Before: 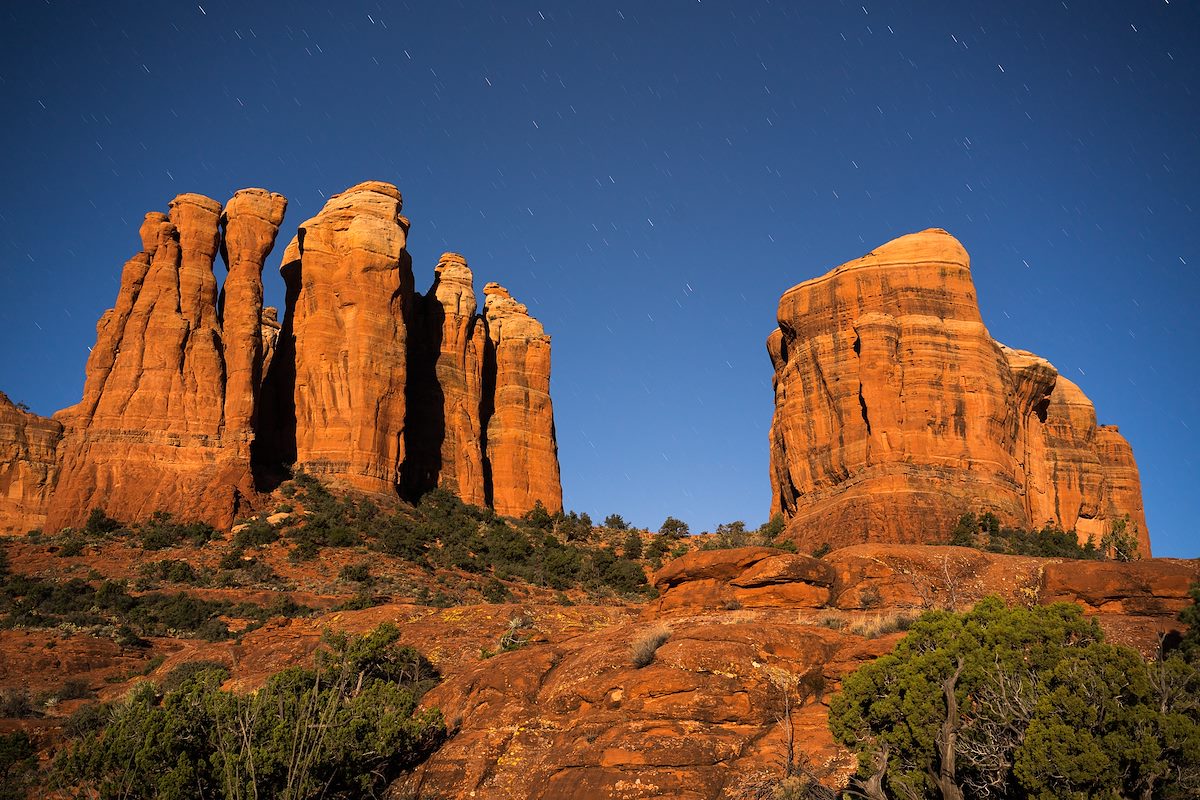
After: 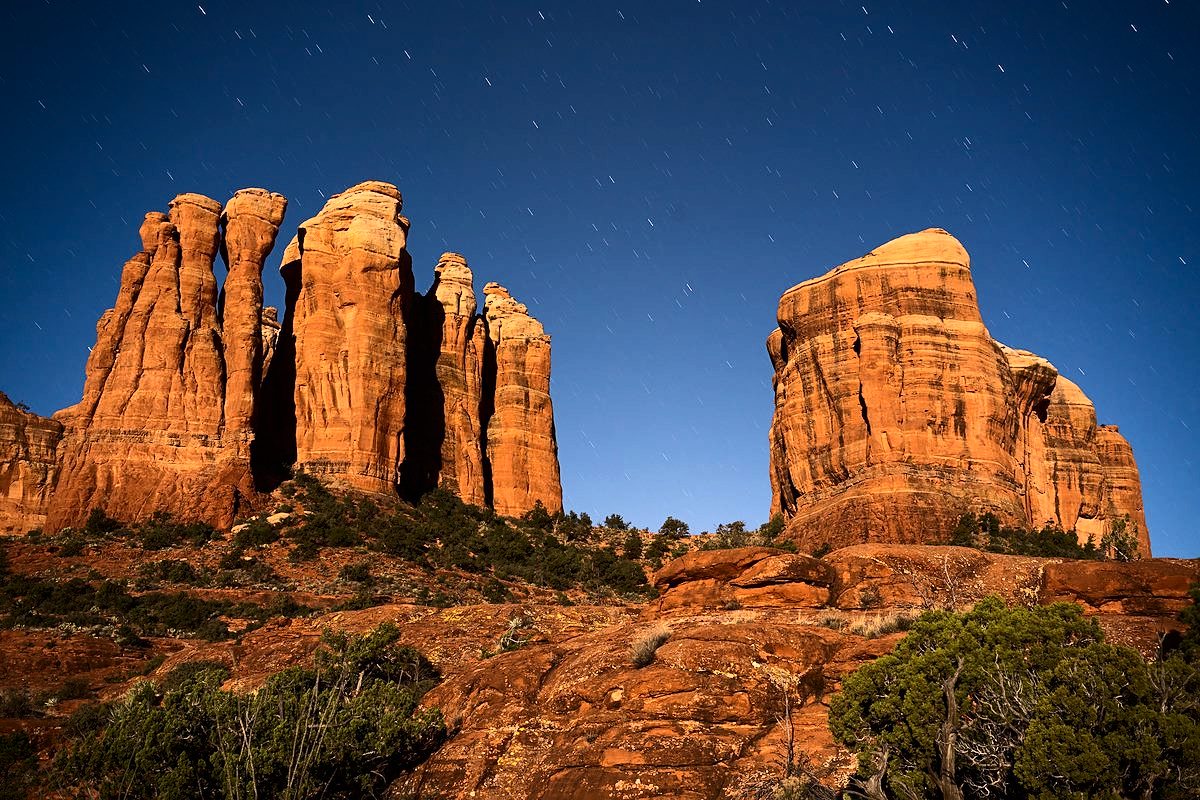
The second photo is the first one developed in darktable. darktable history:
contrast brightness saturation: contrast 0.283
sharpen: amount 0.204
